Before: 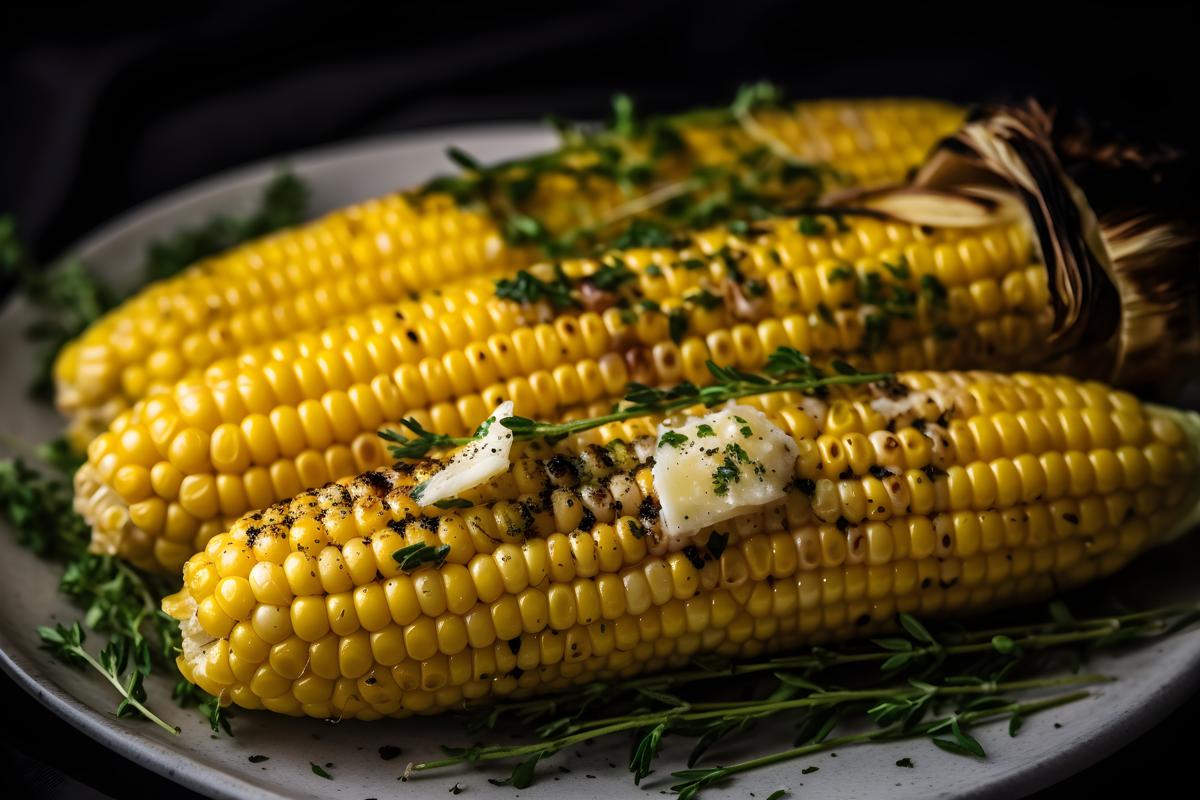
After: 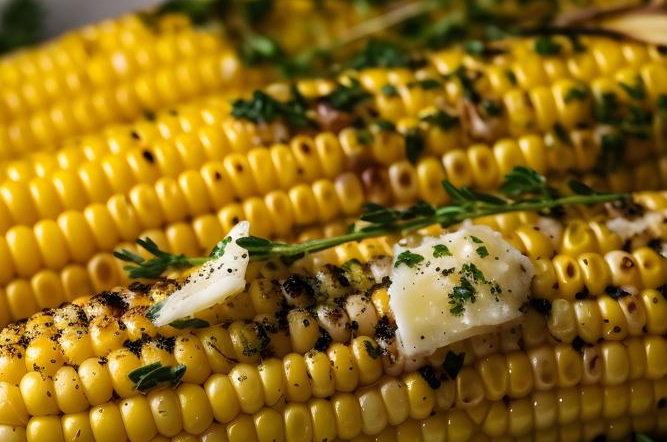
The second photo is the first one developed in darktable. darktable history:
crop and rotate: left 22.024%, top 22.543%, right 22.346%, bottom 22.179%
